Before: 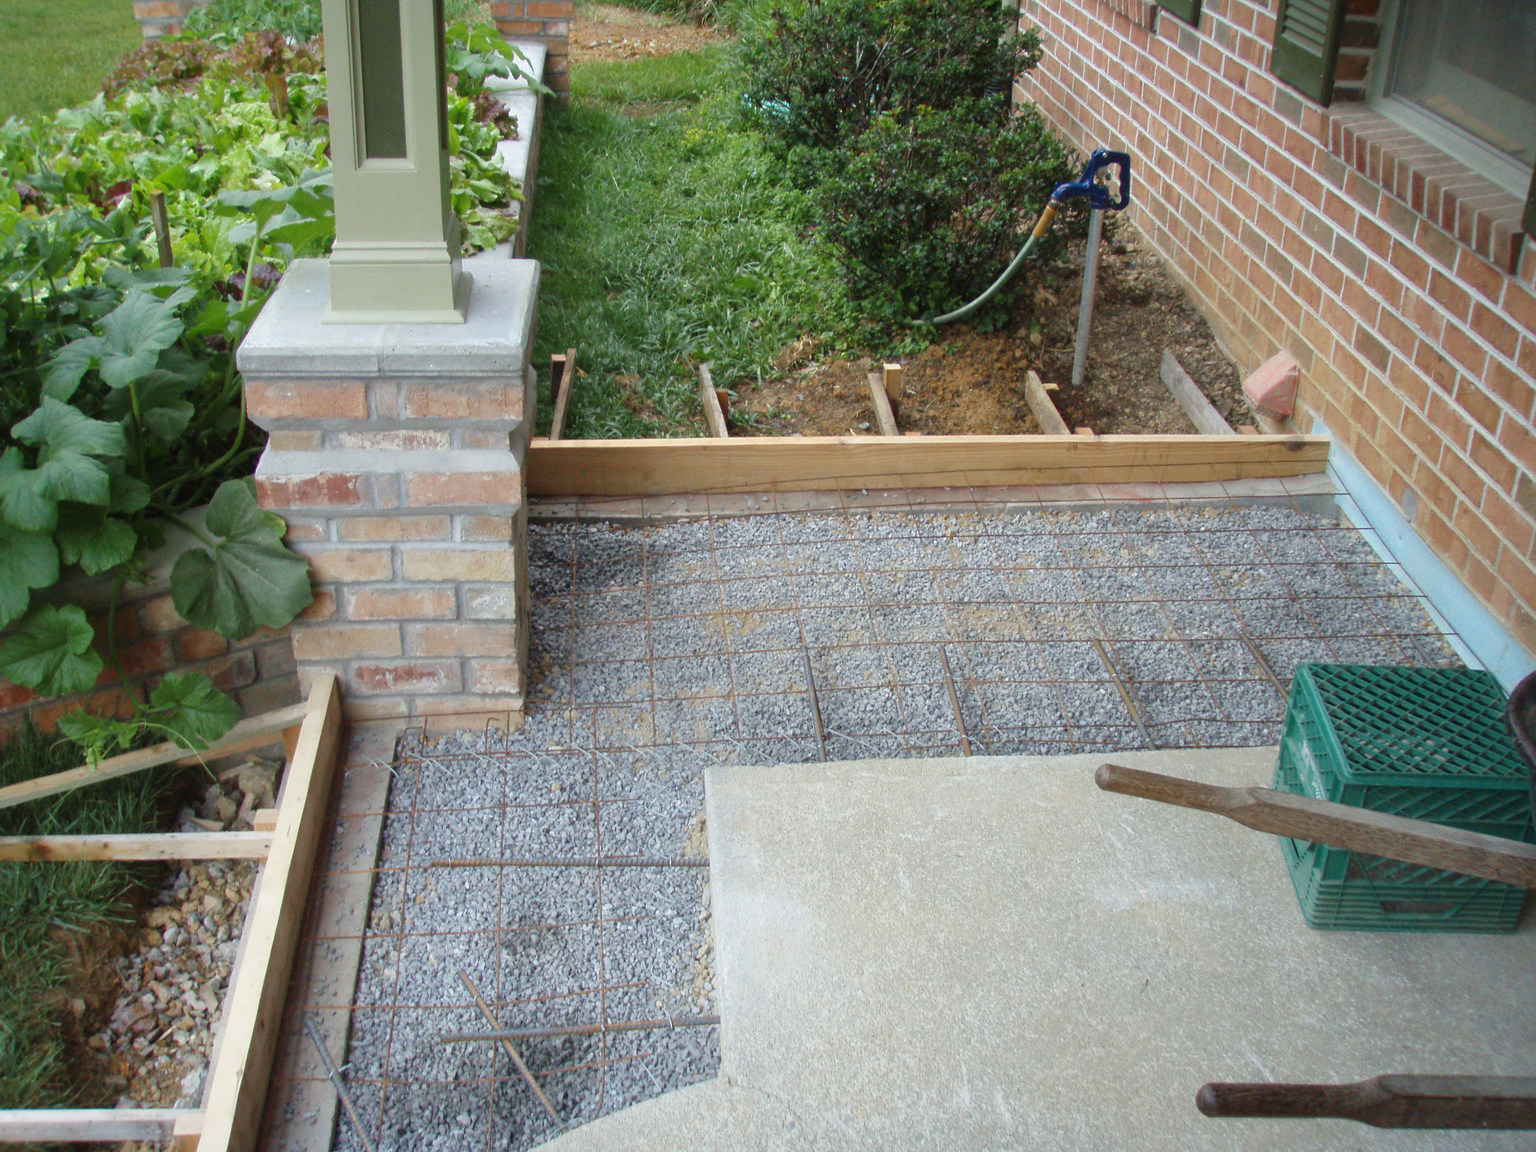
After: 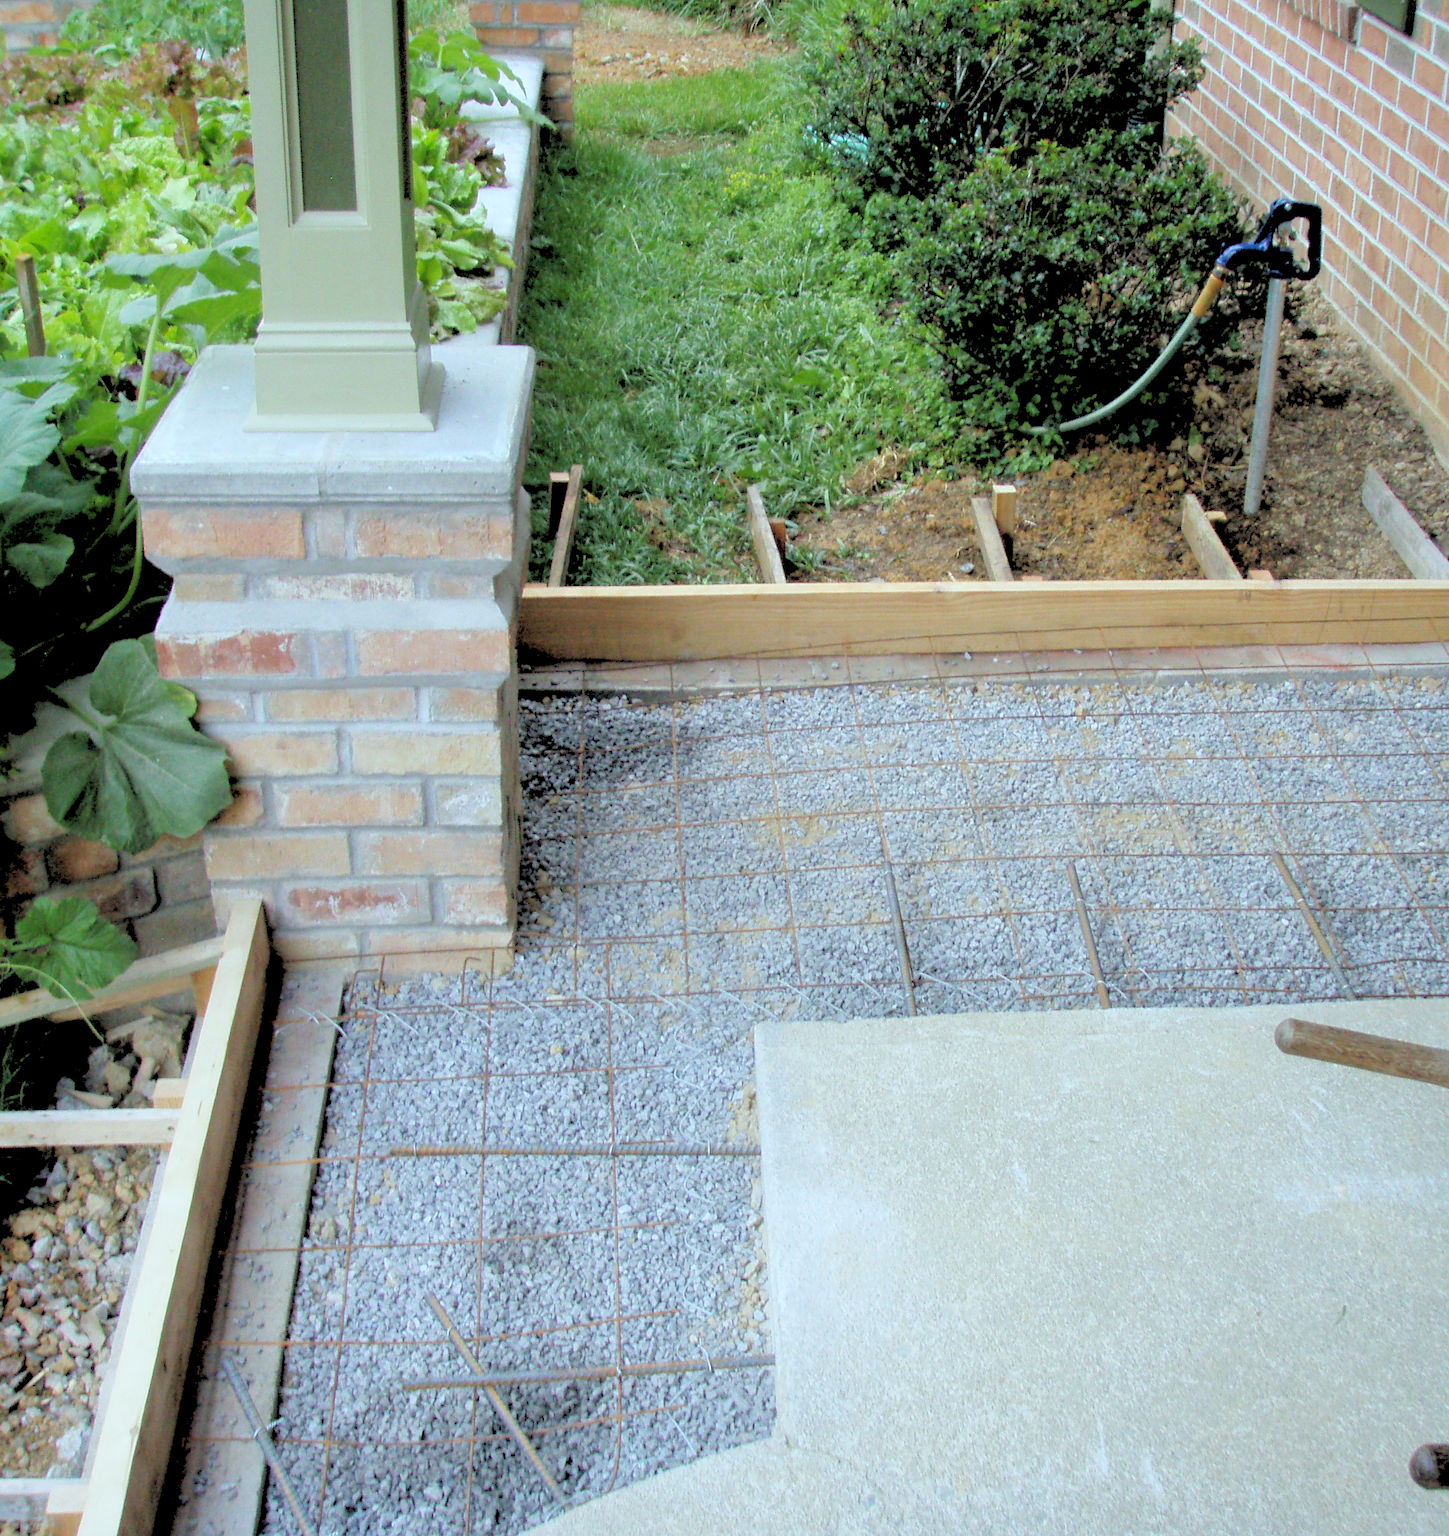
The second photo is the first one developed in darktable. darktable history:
white balance: red 0.925, blue 1.046
crop and rotate: left 9.061%, right 20.142%
rgb levels: levels [[0.027, 0.429, 0.996], [0, 0.5, 1], [0, 0.5, 1]]
